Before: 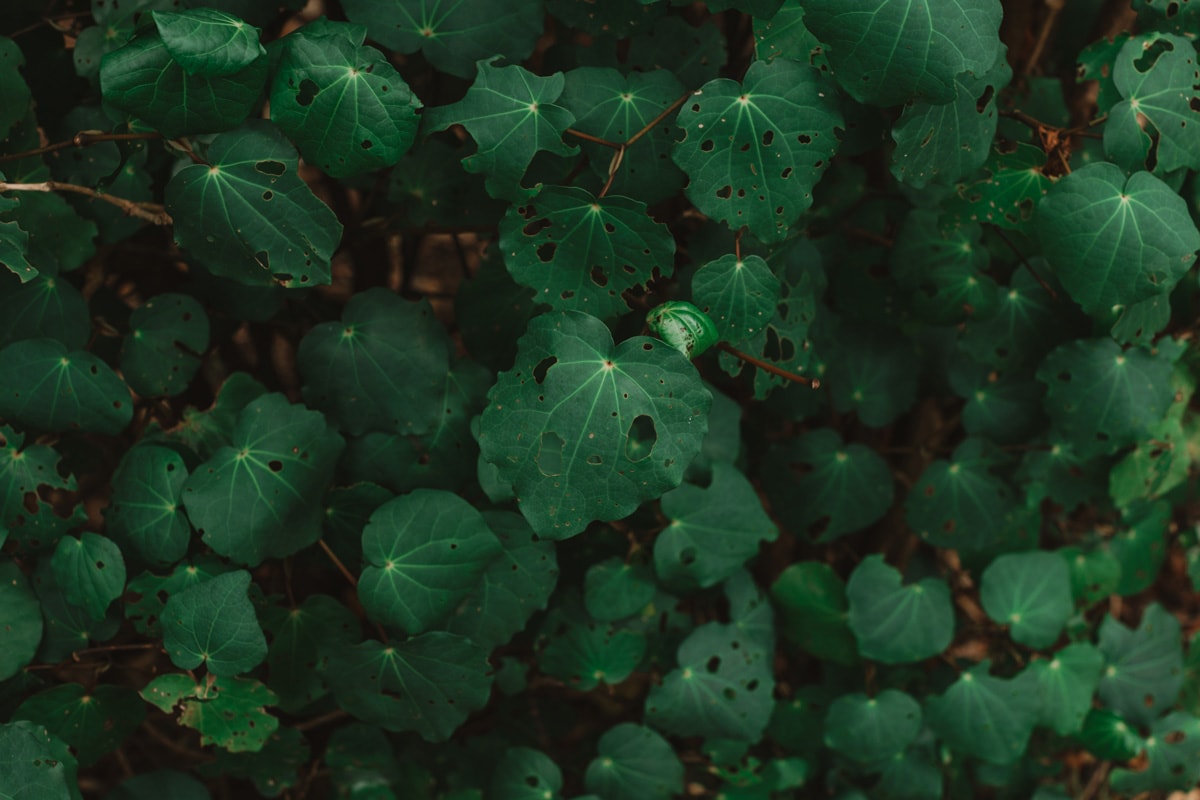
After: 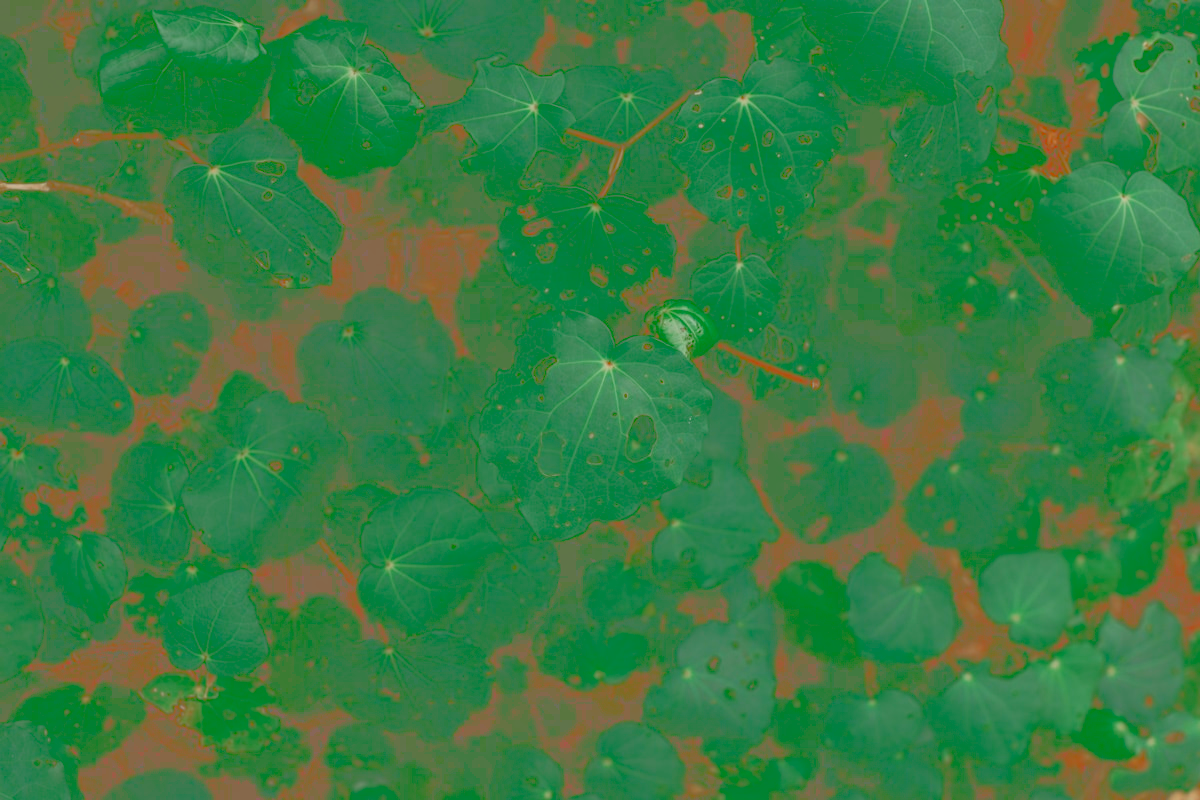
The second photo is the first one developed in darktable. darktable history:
tone curve: curves: ch0 [(0, 0) (0.003, 0.464) (0.011, 0.464) (0.025, 0.464) (0.044, 0.464) (0.069, 0.464) (0.1, 0.463) (0.136, 0.463) (0.177, 0.464) (0.224, 0.469) (0.277, 0.482) (0.335, 0.501) (0.399, 0.53) (0.468, 0.567) (0.543, 0.61) (0.623, 0.663) (0.709, 0.718) (0.801, 0.779) (0.898, 0.842) (1, 1)], color space Lab, linked channels, preserve colors none
color correction: highlights a* -4.64, highlights b* 5.06, saturation 0.963
